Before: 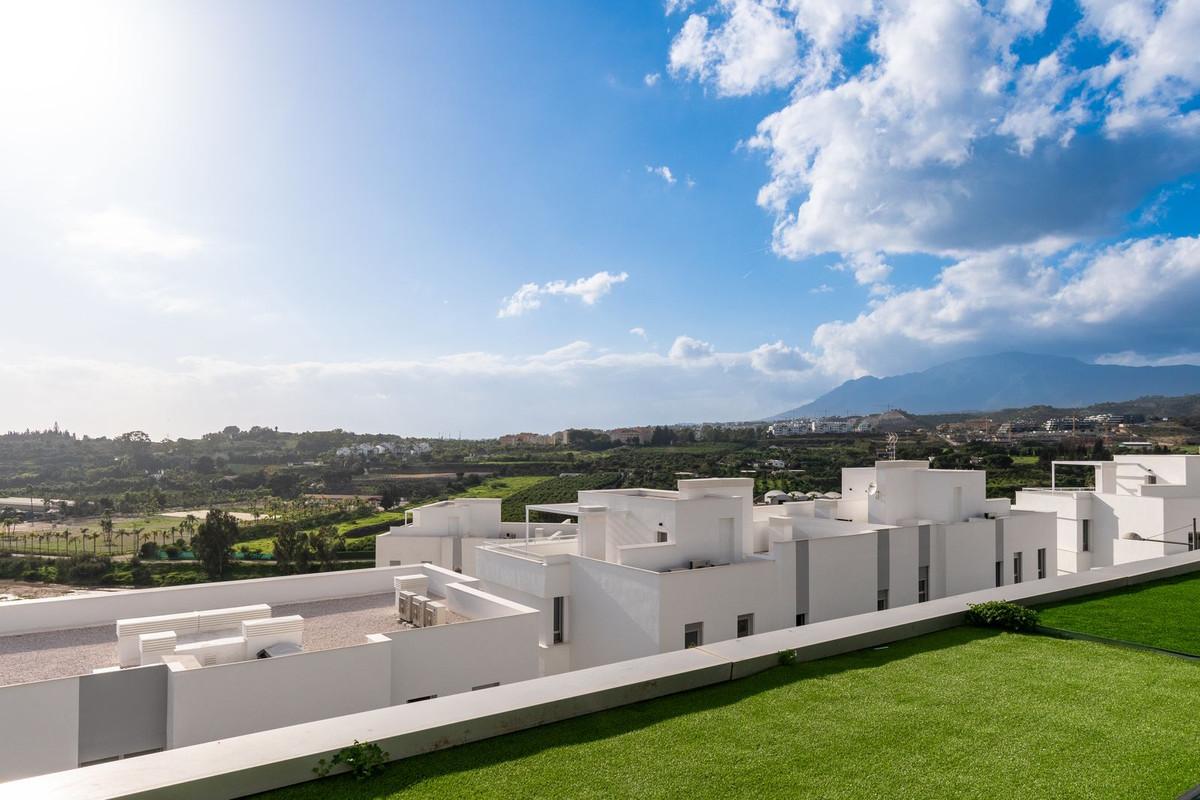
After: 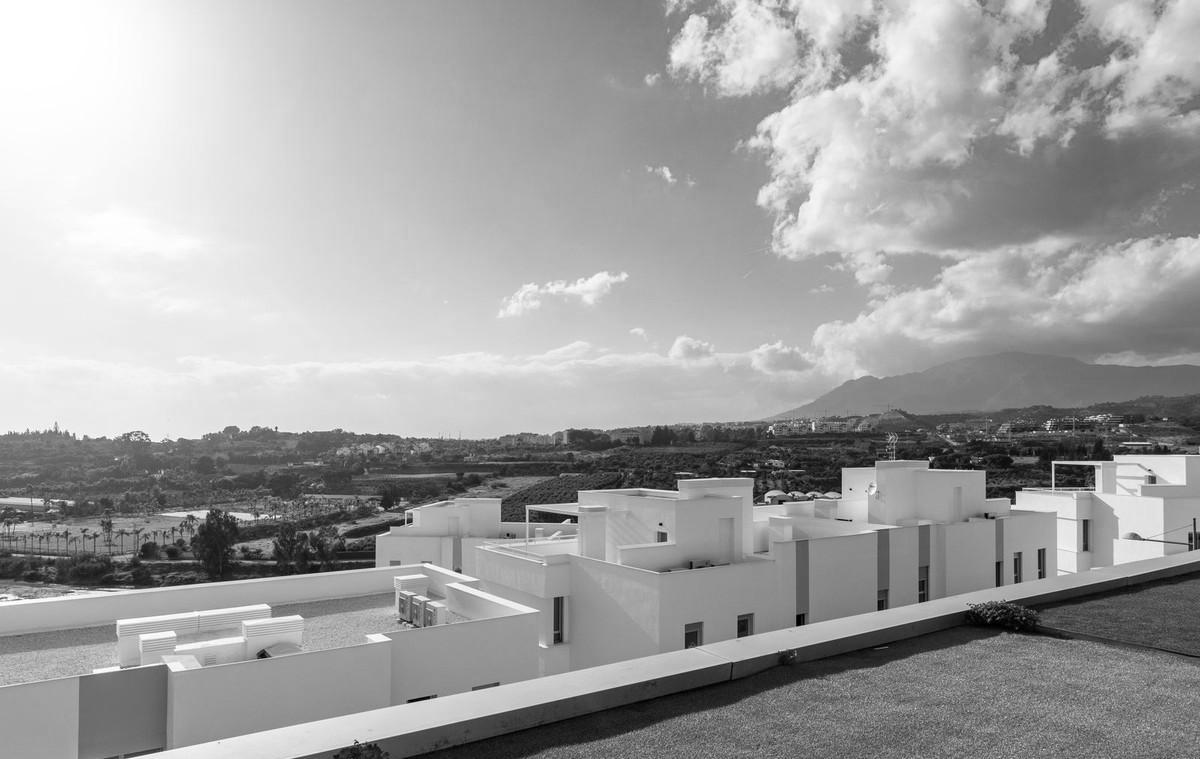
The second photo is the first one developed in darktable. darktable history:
monochrome: on, module defaults
crop and rotate: top 0%, bottom 5.097%
color calibration: illuminant as shot in camera, x 0.358, y 0.373, temperature 4628.91 K
